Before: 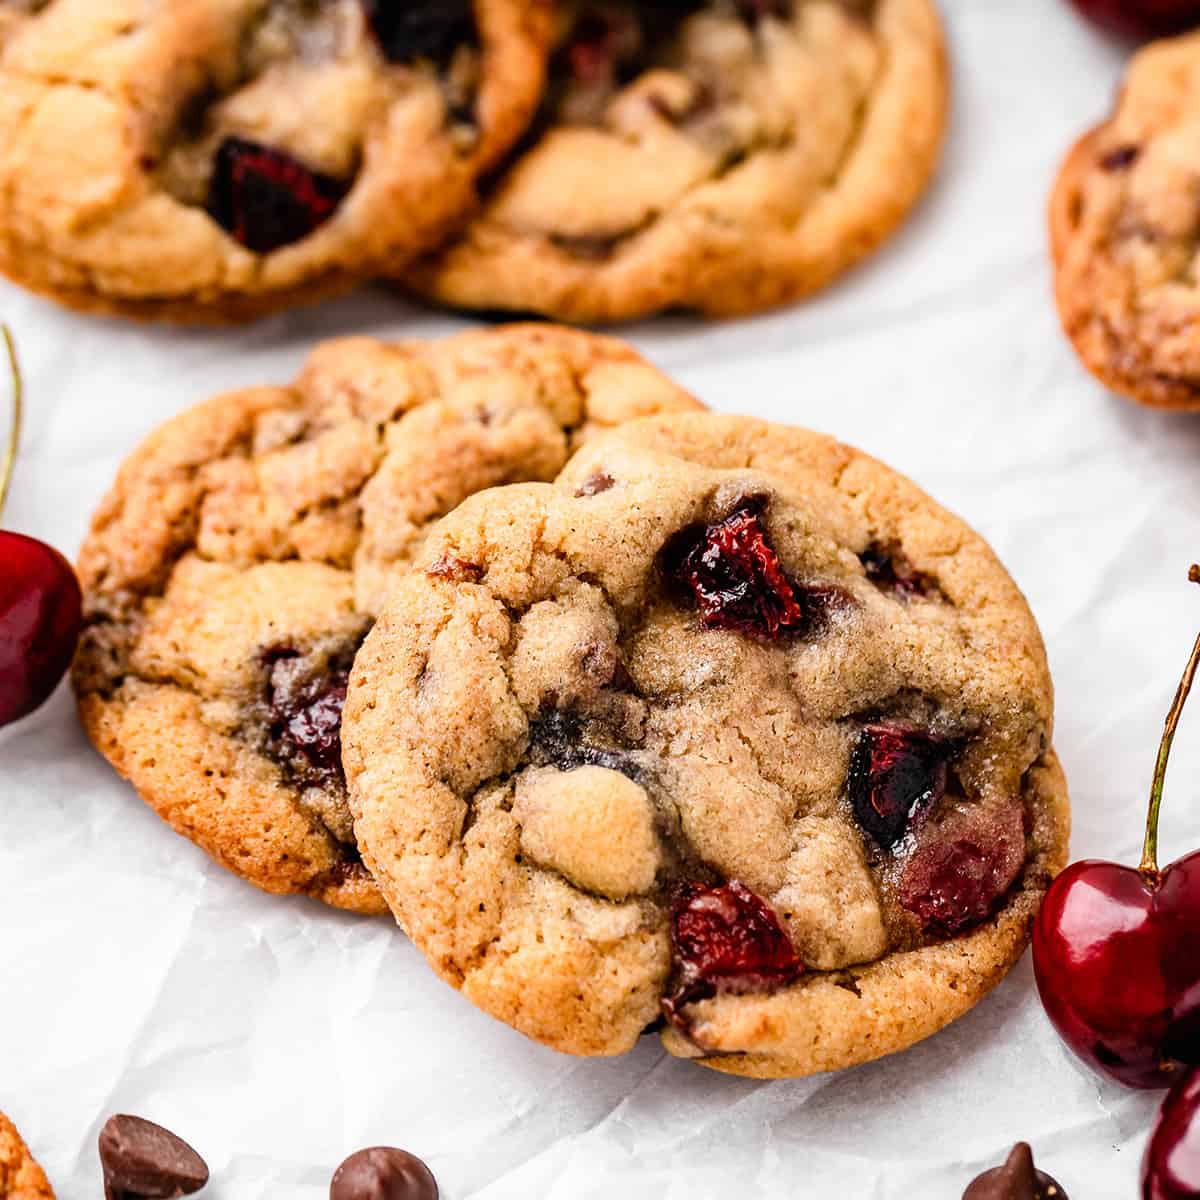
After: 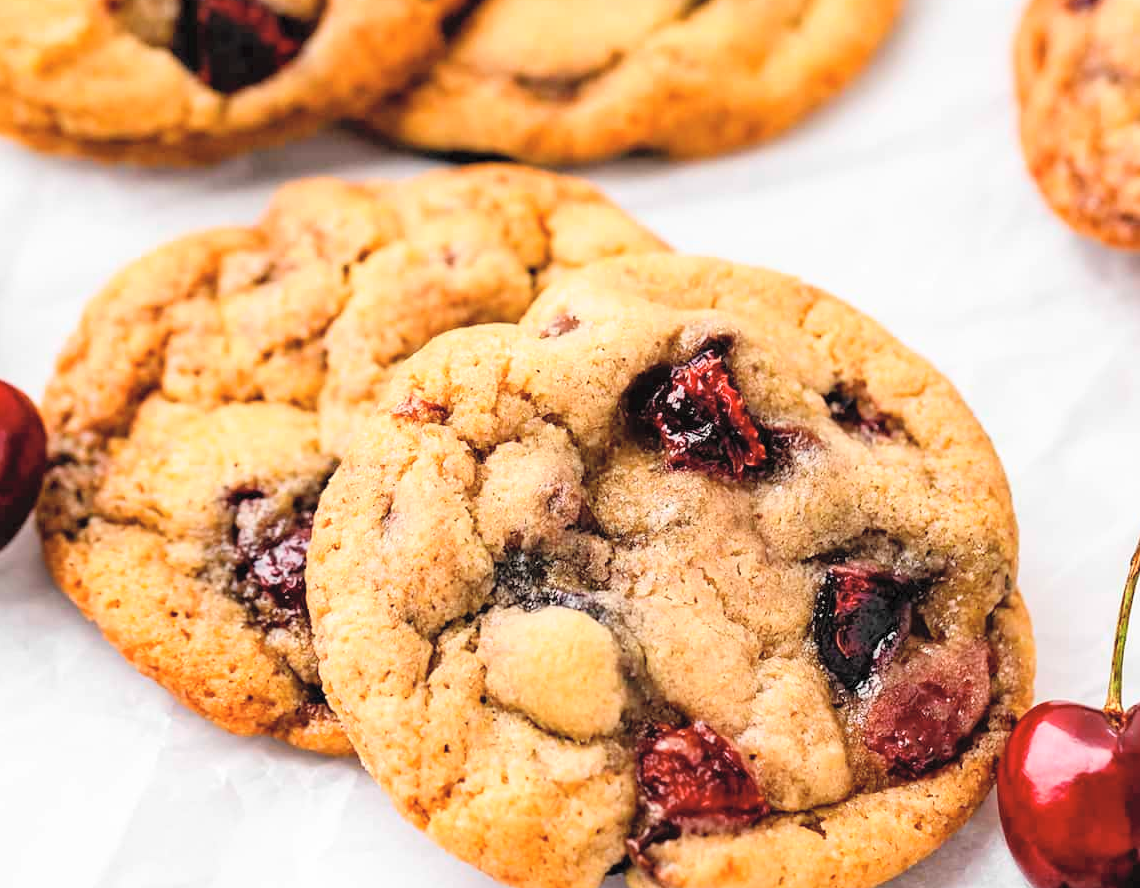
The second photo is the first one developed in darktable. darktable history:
contrast brightness saturation: contrast 0.1, brightness 0.3, saturation 0.14
crop and rotate: left 2.991%, top 13.302%, right 1.981%, bottom 12.636%
